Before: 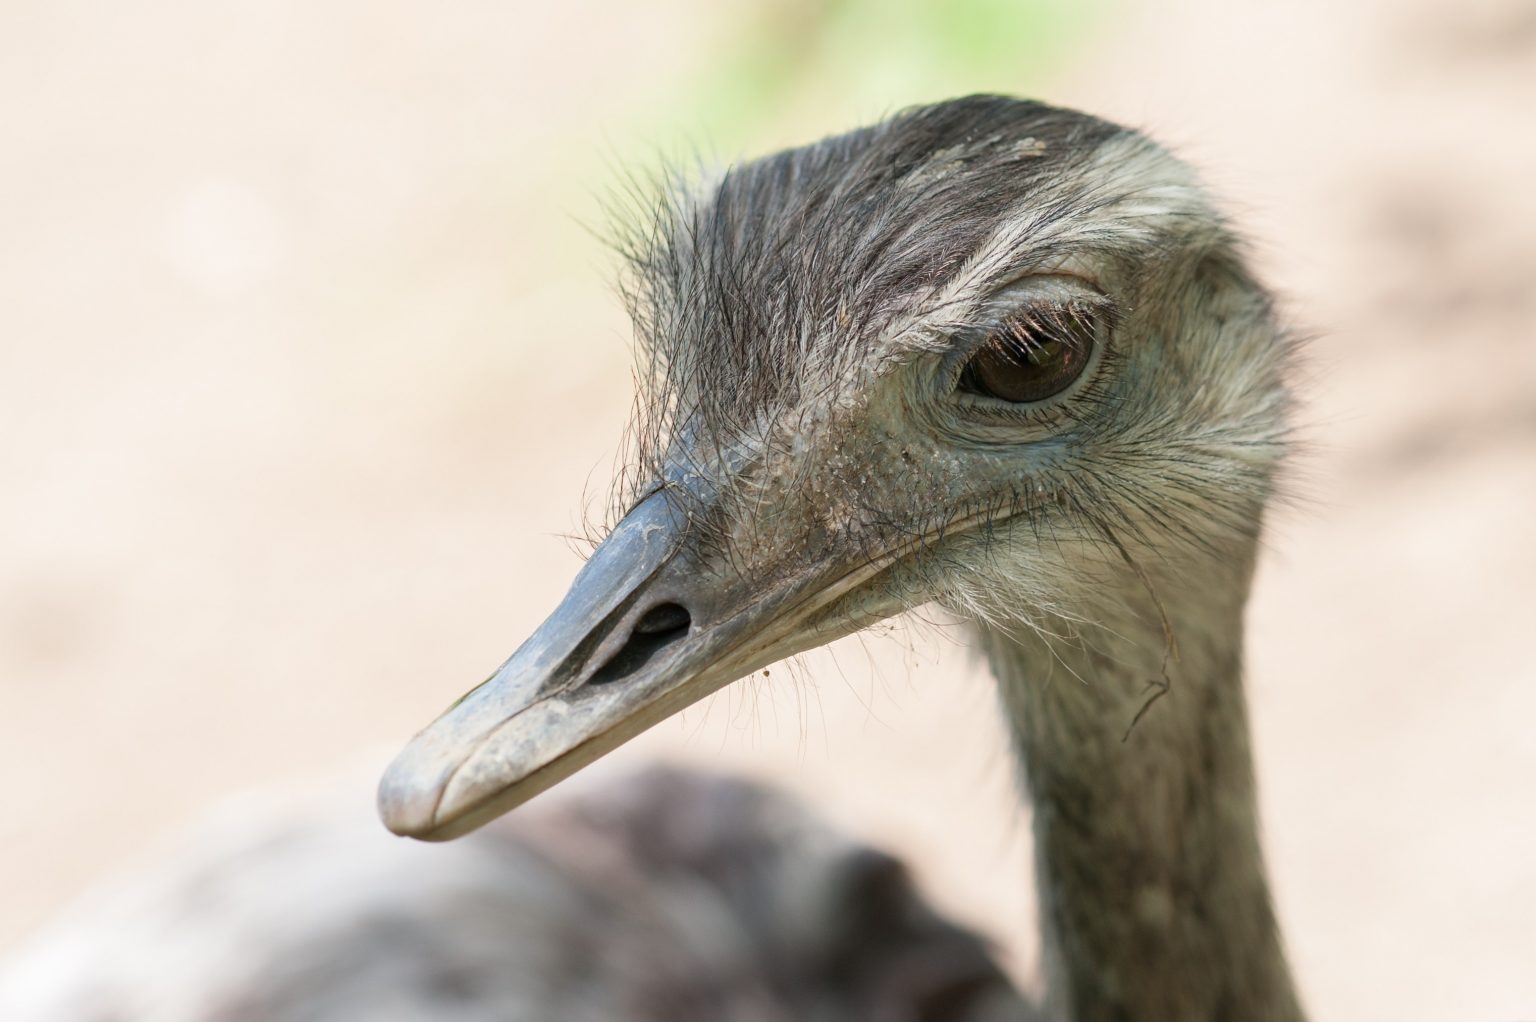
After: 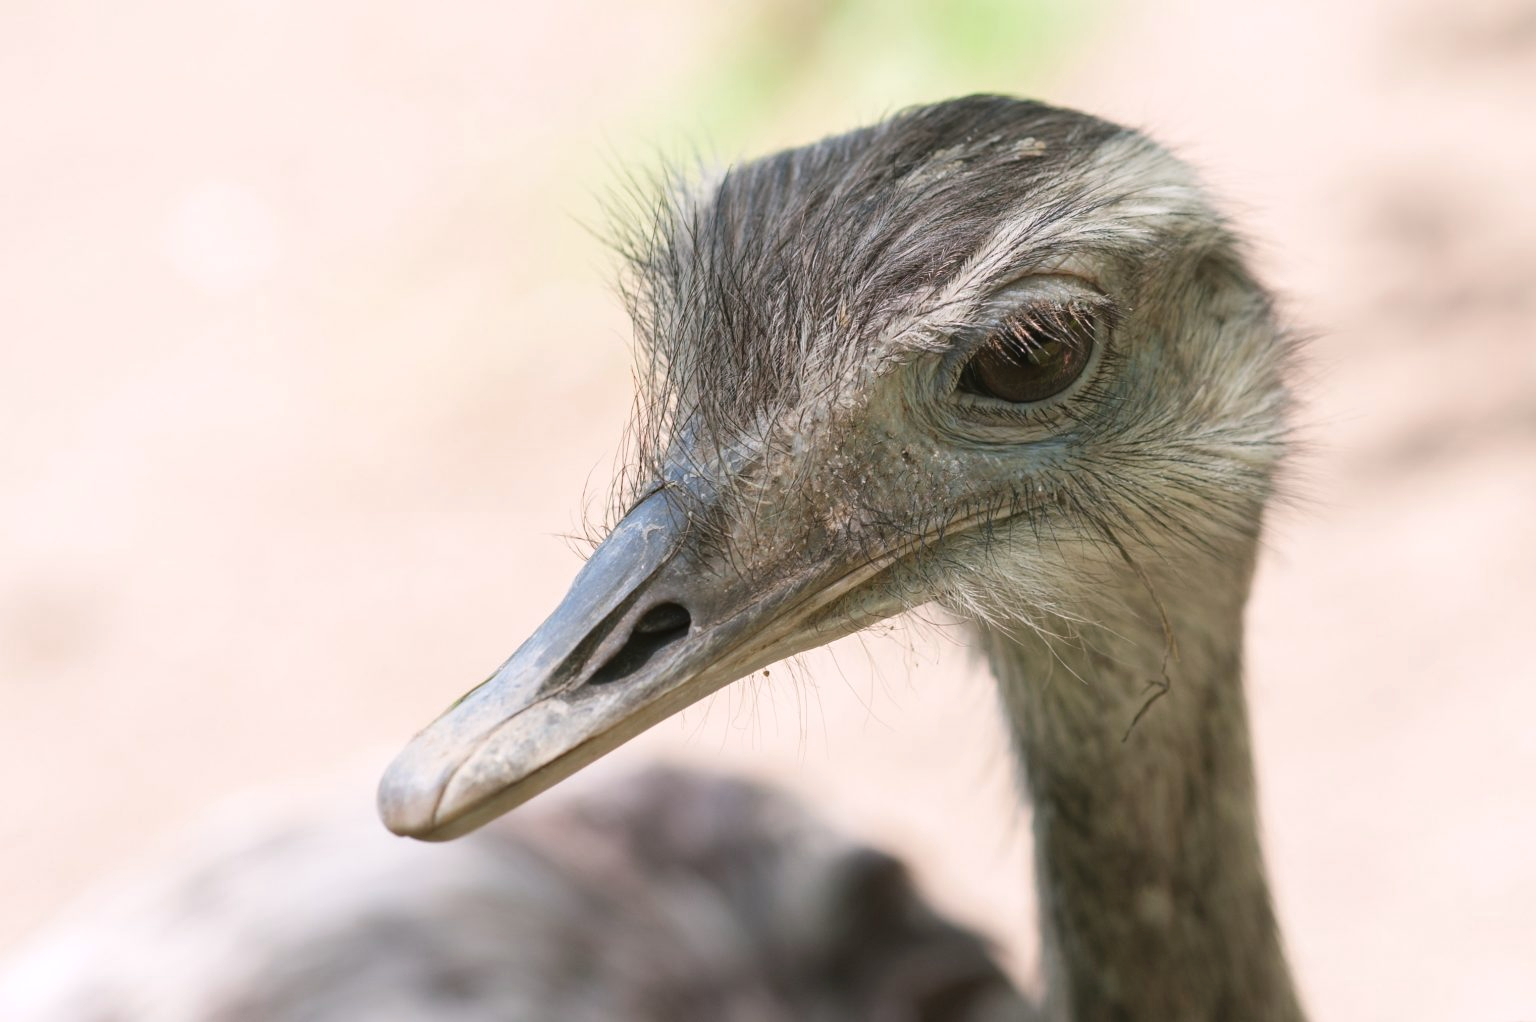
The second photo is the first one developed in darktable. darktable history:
color correction: highlights a* 3.12, highlights b* -1.55, shadows a* -0.101, shadows b* 2.52, saturation 0.98
exposure: black level correction -0.005, exposure 0.054 EV, compensate highlight preservation false
